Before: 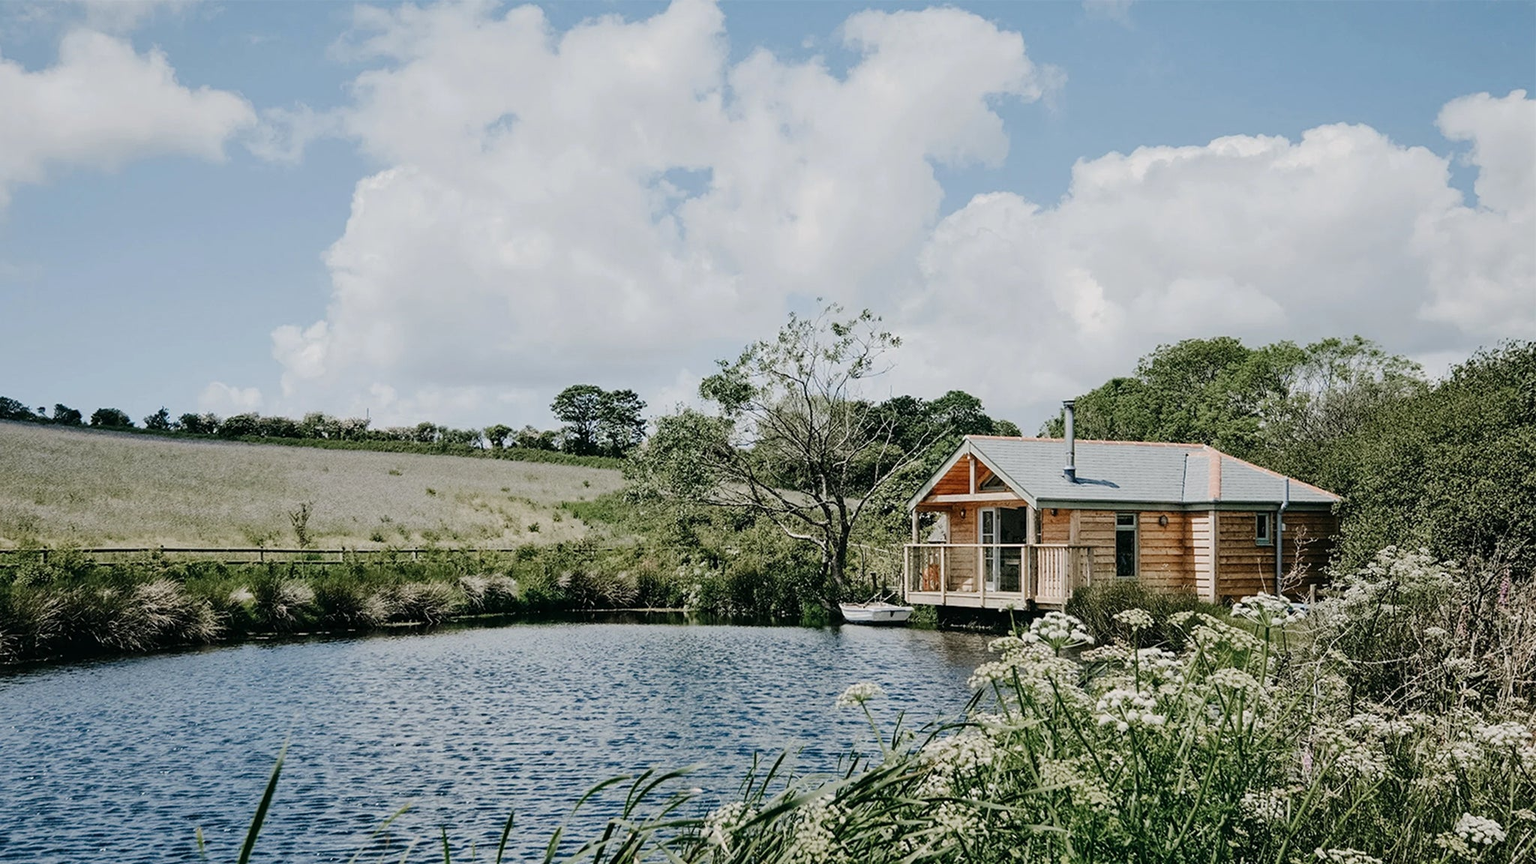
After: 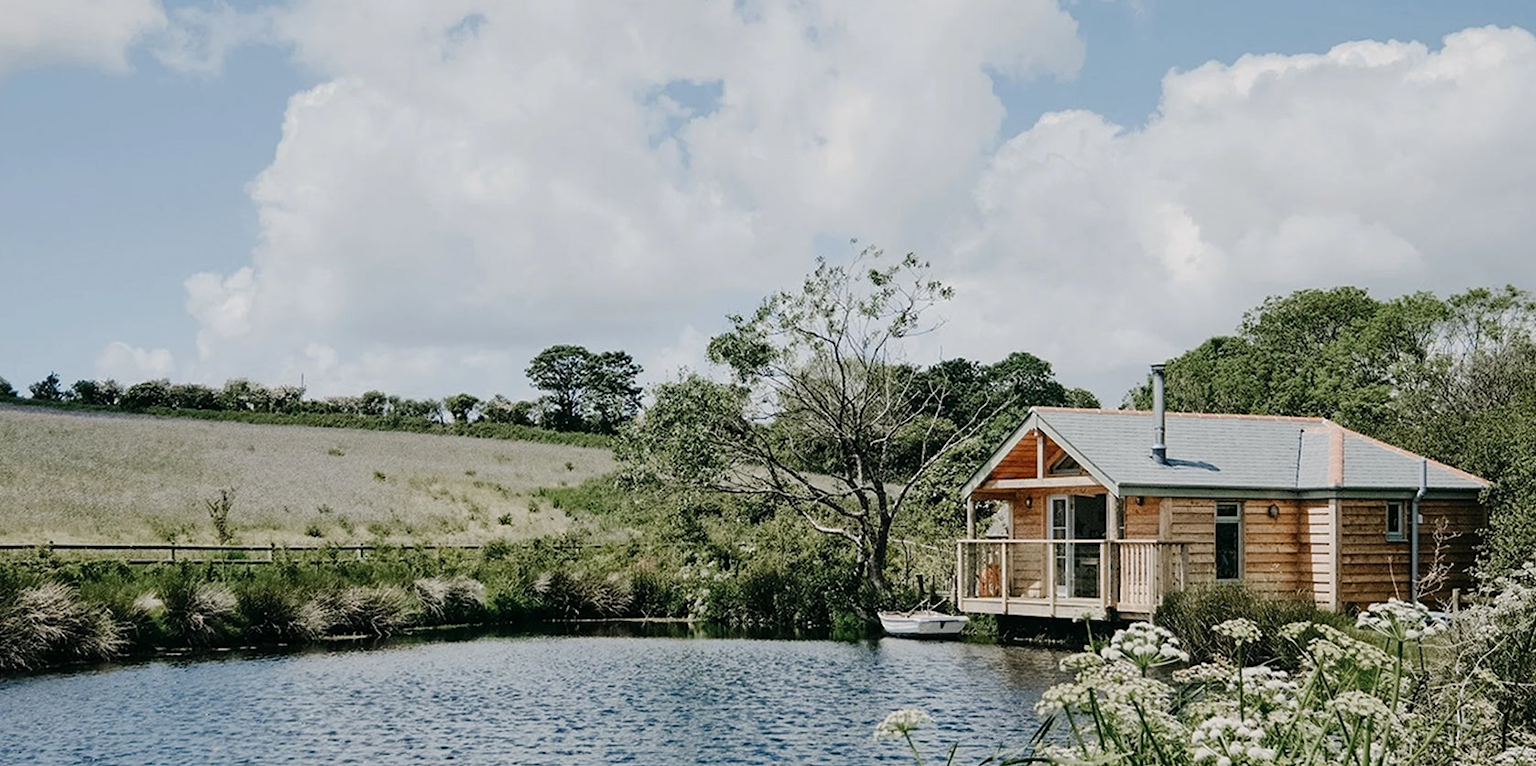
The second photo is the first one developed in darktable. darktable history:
crop: left 7.834%, top 11.878%, right 10.212%, bottom 15.437%
